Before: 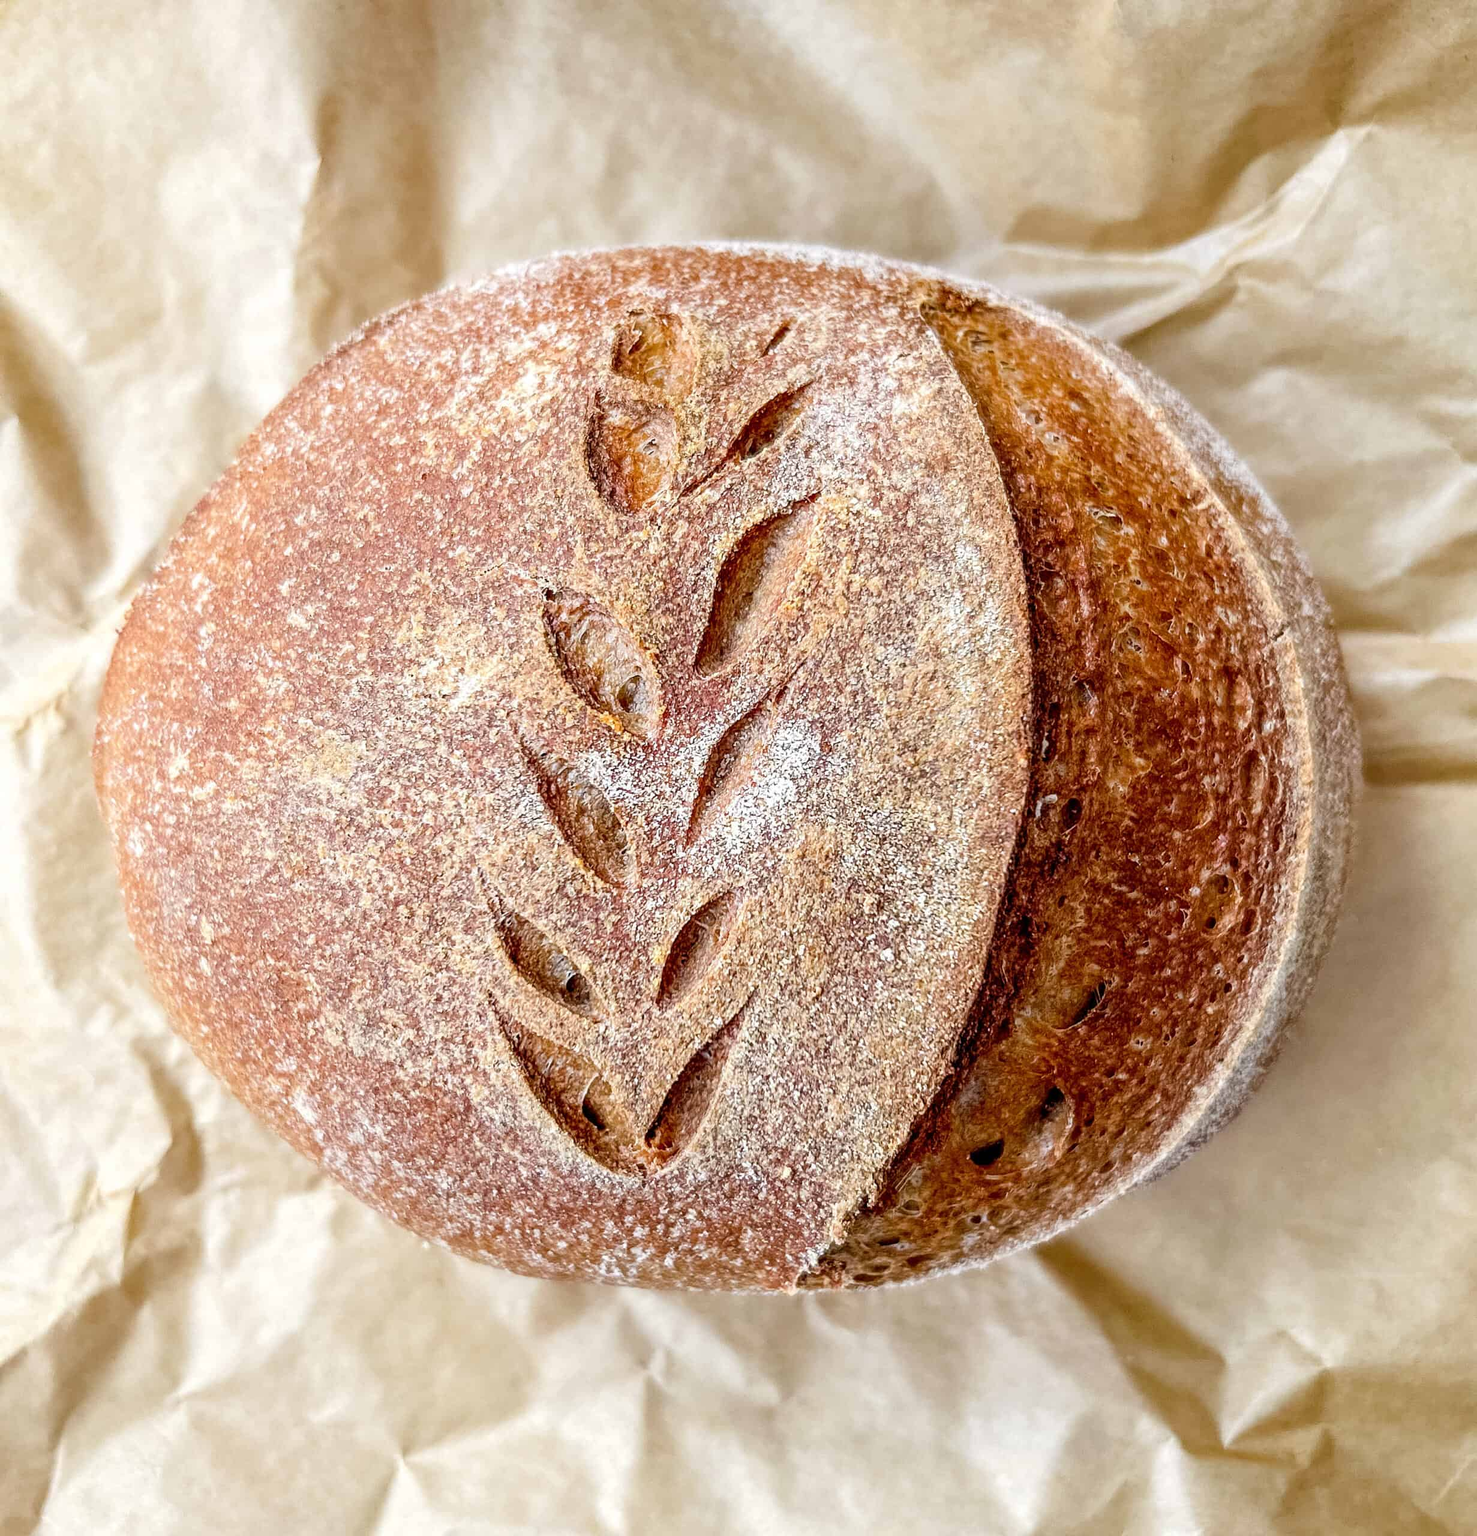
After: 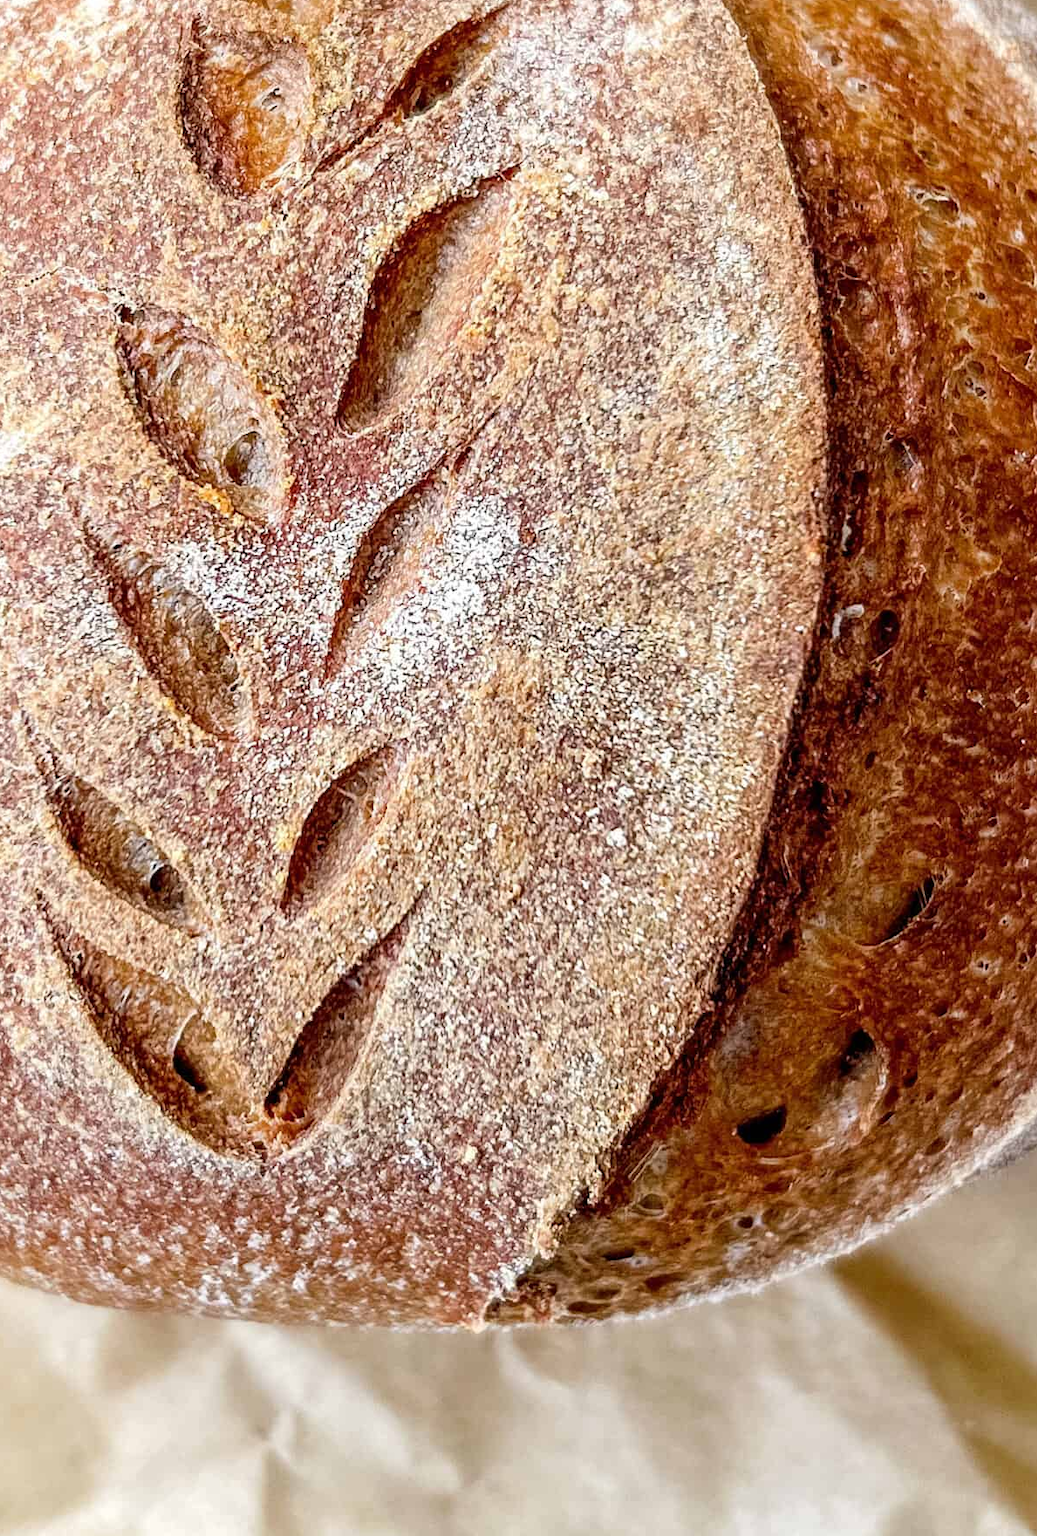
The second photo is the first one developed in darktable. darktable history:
crop: left 31.361%, top 24.656%, right 20.293%, bottom 6.539%
